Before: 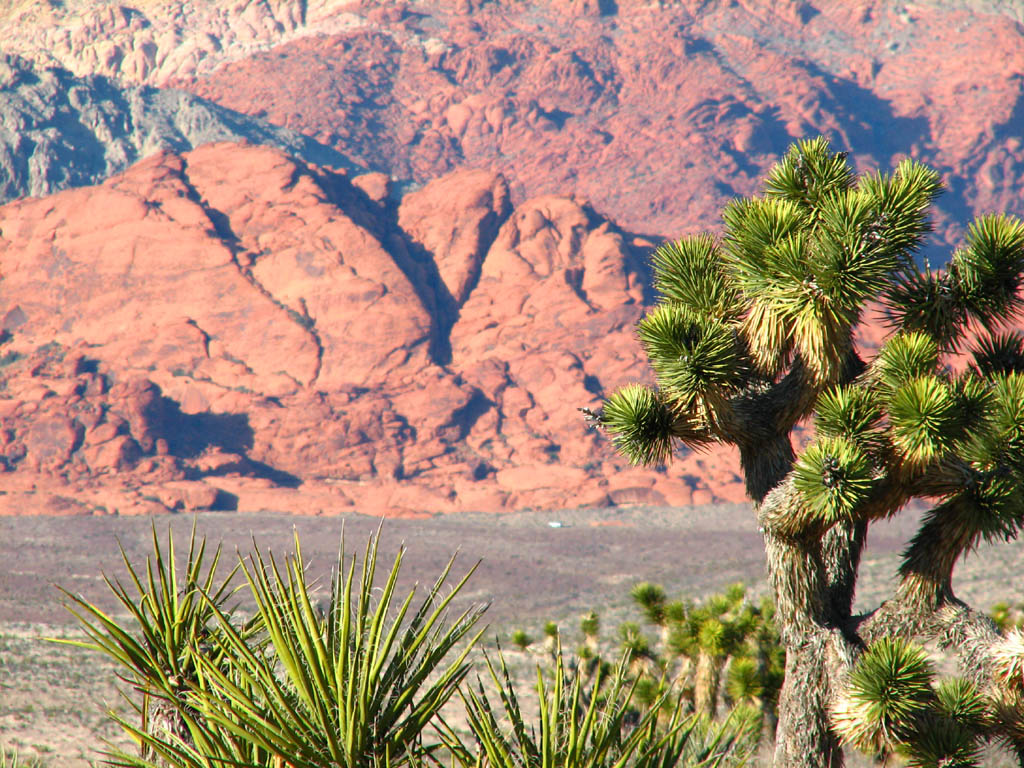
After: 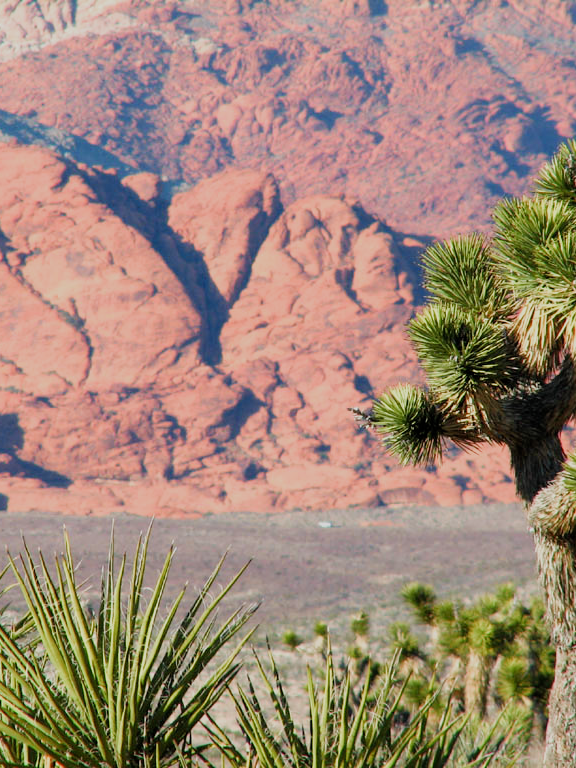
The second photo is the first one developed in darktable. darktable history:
filmic rgb: middle gray luminance 18.42%, black relative exposure -11.25 EV, white relative exposure 3.75 EV, threshold 6 EV, target black luminance 0%, hardness 5.87, latitude 57.4%, contrast 0.963, shadows ↔ highlights balance 49.98%, add noise in highlights 0, preserve chrominance luminance Y, color science v3 (2019), use custom middle-gray values true, iterations of high-quality reconstruction 0, contrast in highlights soft, enable highlight reconstruction true
crop and rotate: left 22.516%, right 21.234%
